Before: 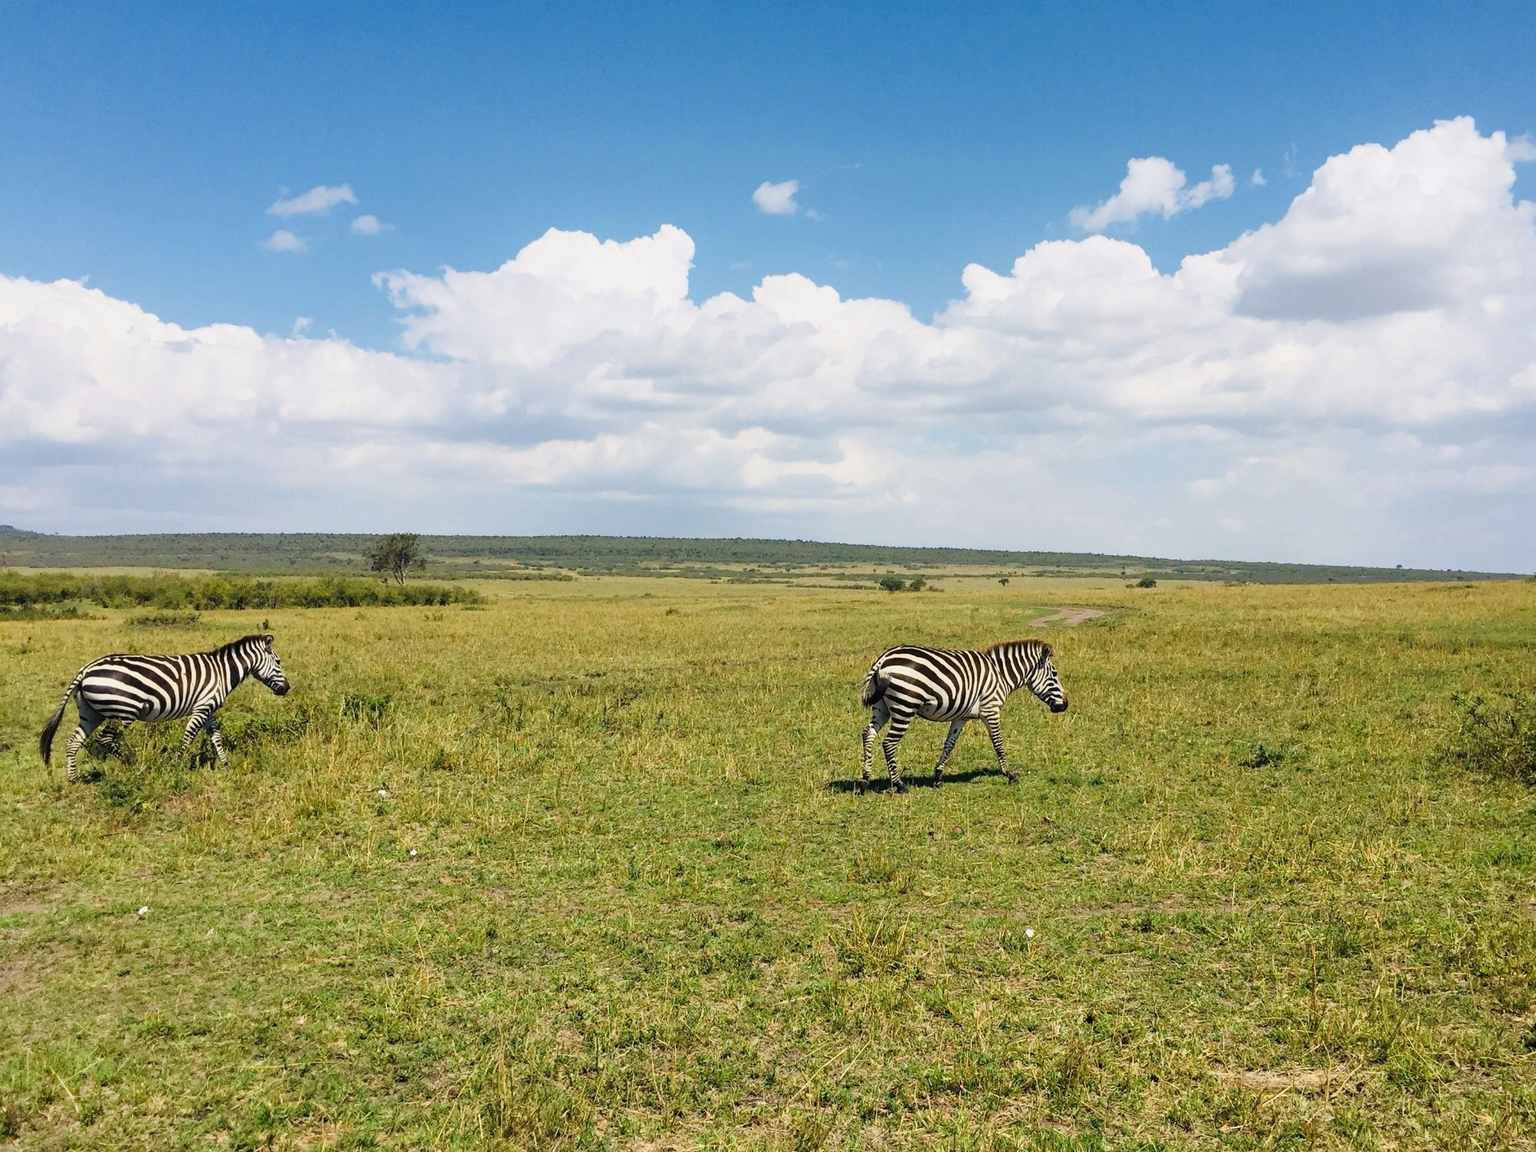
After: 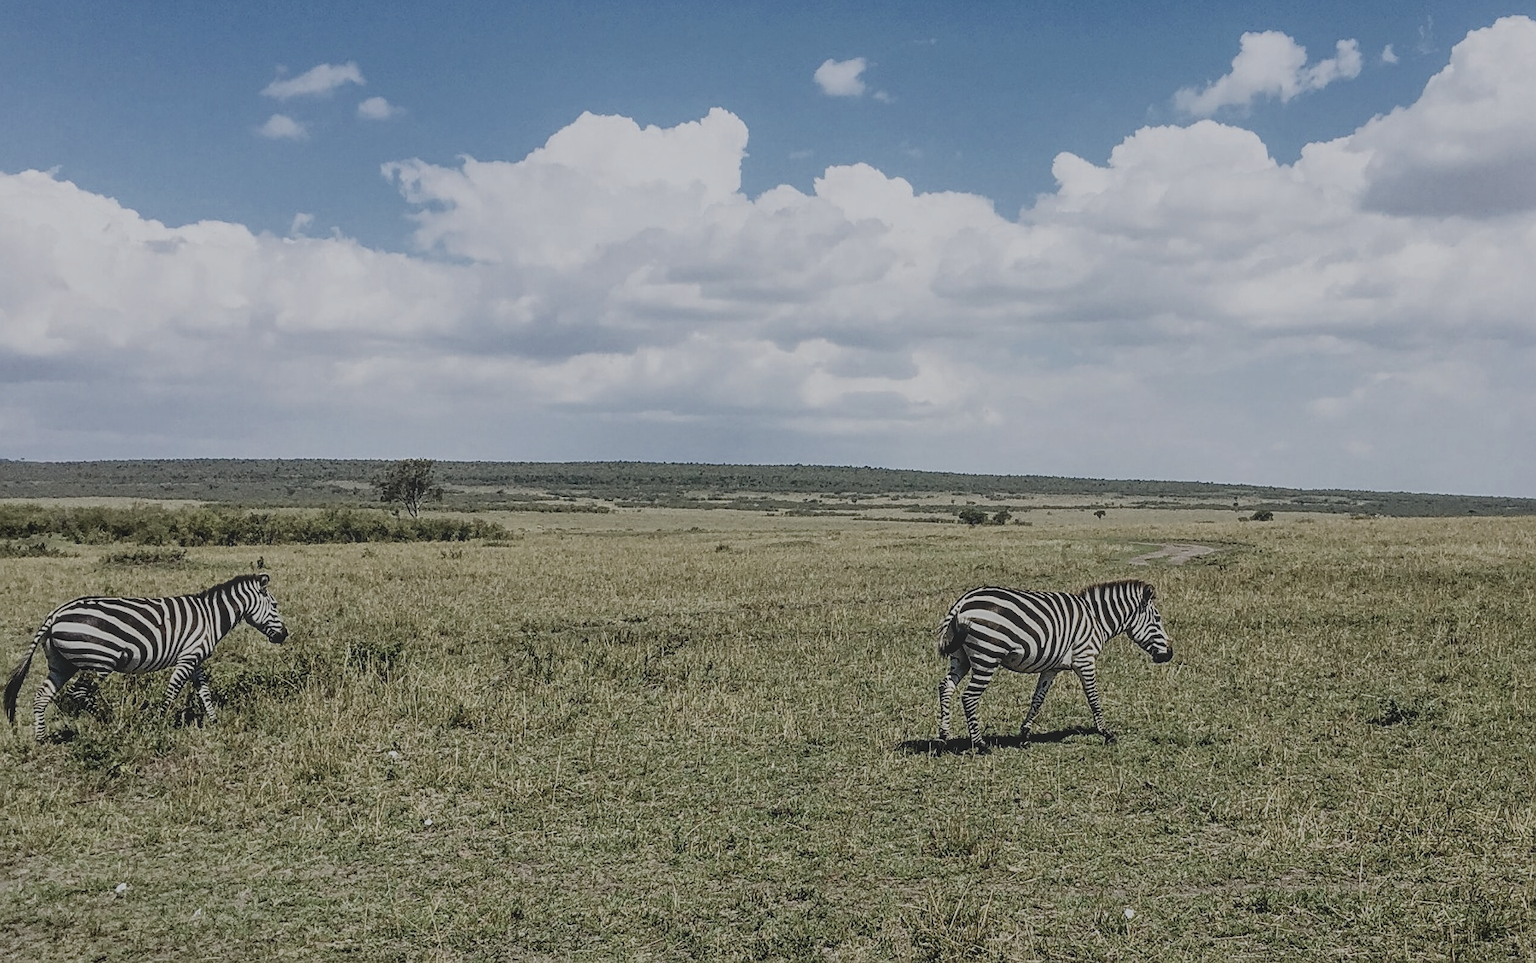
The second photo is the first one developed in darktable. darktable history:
color zones: curves: ch1 [(0.238, 0.163) (0.476, 0.2) (0.733, 0.322) (0.848, 0.134)]
white balance: red 0.974, blue 1.044
sharpen: on, module defaults
filmic rgb: black relative exposure -7.65 EV, white relative exposure 4.56 EV, hardness 3.61
crop and rotate: left 2.425%, top 11.305%, right 9.6%, bottom 15.08%
contrast brightness saturation: contrast 0.13, brightness -0.24, saturation 0.14
local contrast: highlights 73%, shadows 15%, midtone range 0.197
